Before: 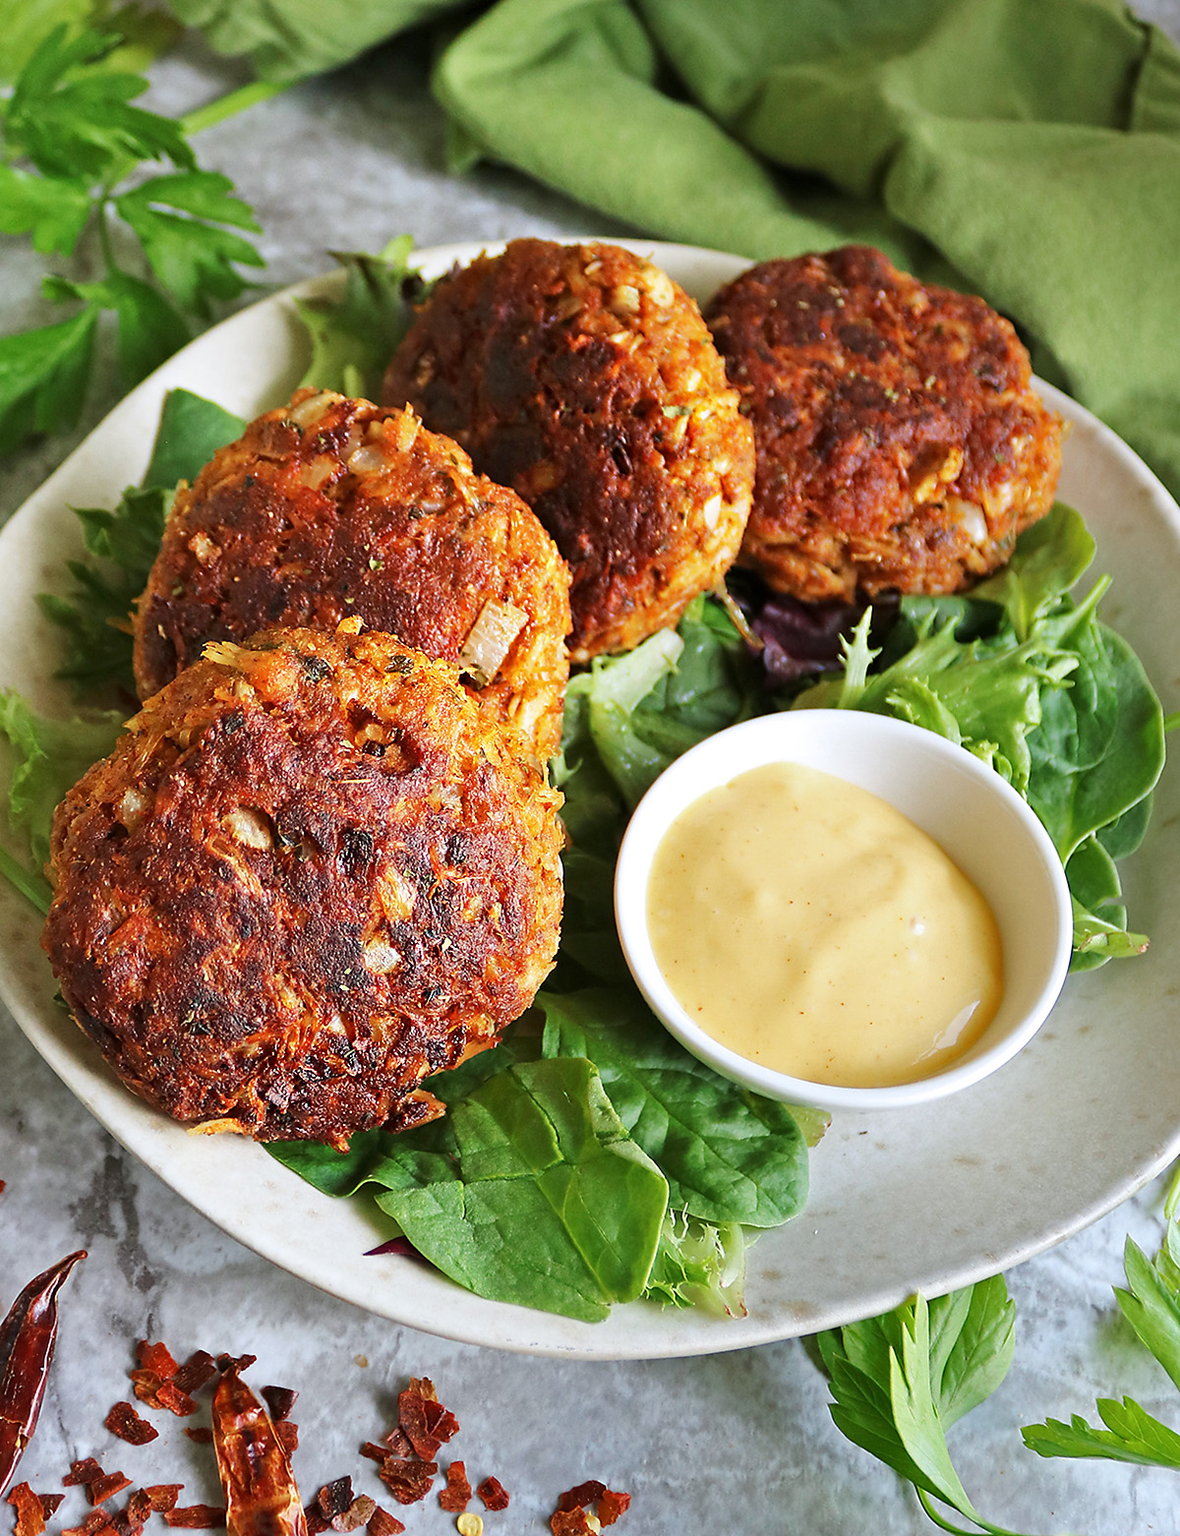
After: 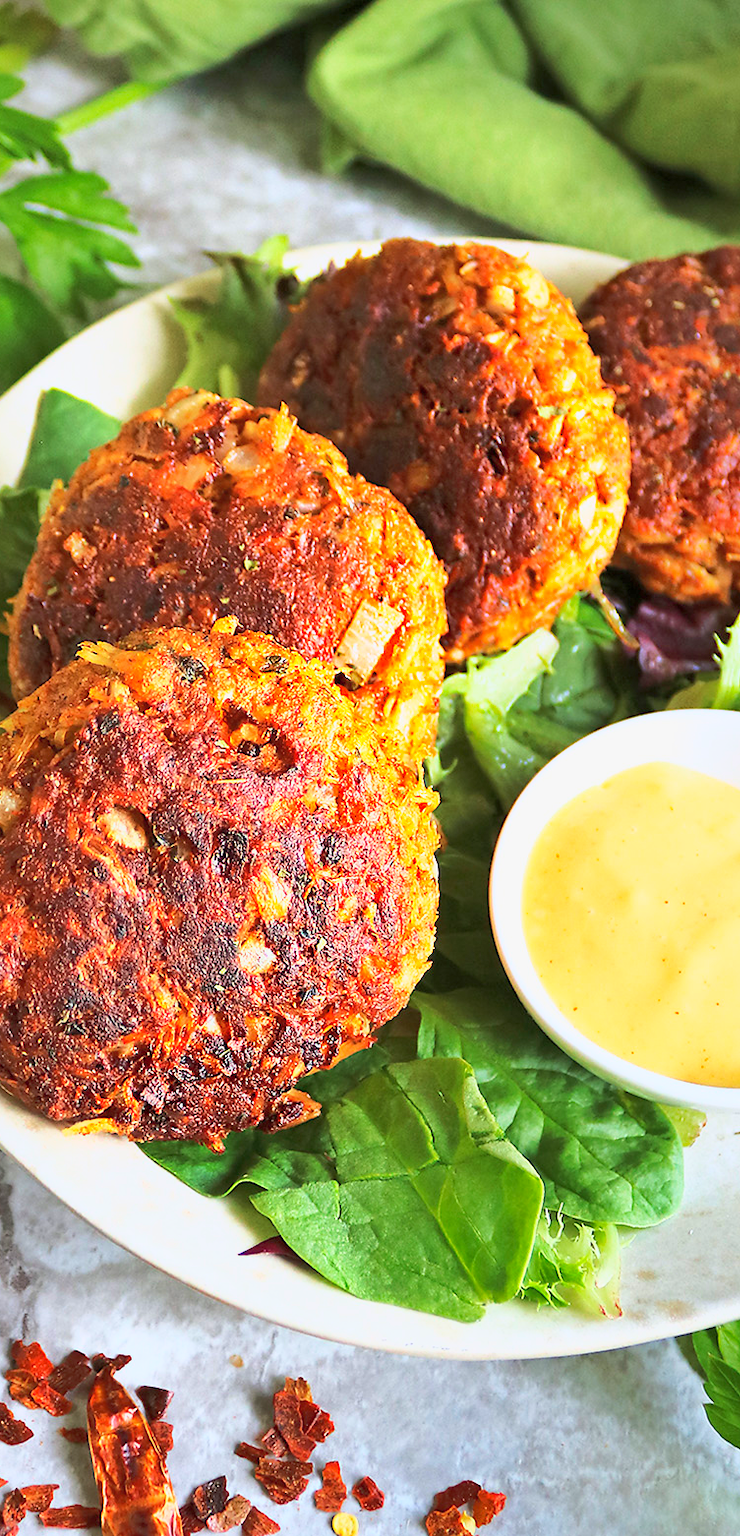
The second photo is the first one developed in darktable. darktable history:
shadows and highlights: on, module defaults
velvia: strength 10%
base curve: curves: ch0 [(0, 0) (0.025, 0.046) (0.112, 0.277) (0.467, 0.74) (0.814, 0.929) (1, 0.942)]
tone equalizer: -8 EV -0.001 EV, -7 EV 0.001 EV, -6 EV -0.002 EV, -5 EV -0.003 EV, -4 EV -0.062 EV, -3 EV -0.222 EV, -2 EV -0.267 EV, -1 EV 0.105 EV, +0 EV 0.303 EV
crop: left 10.644%, right 26.528%
